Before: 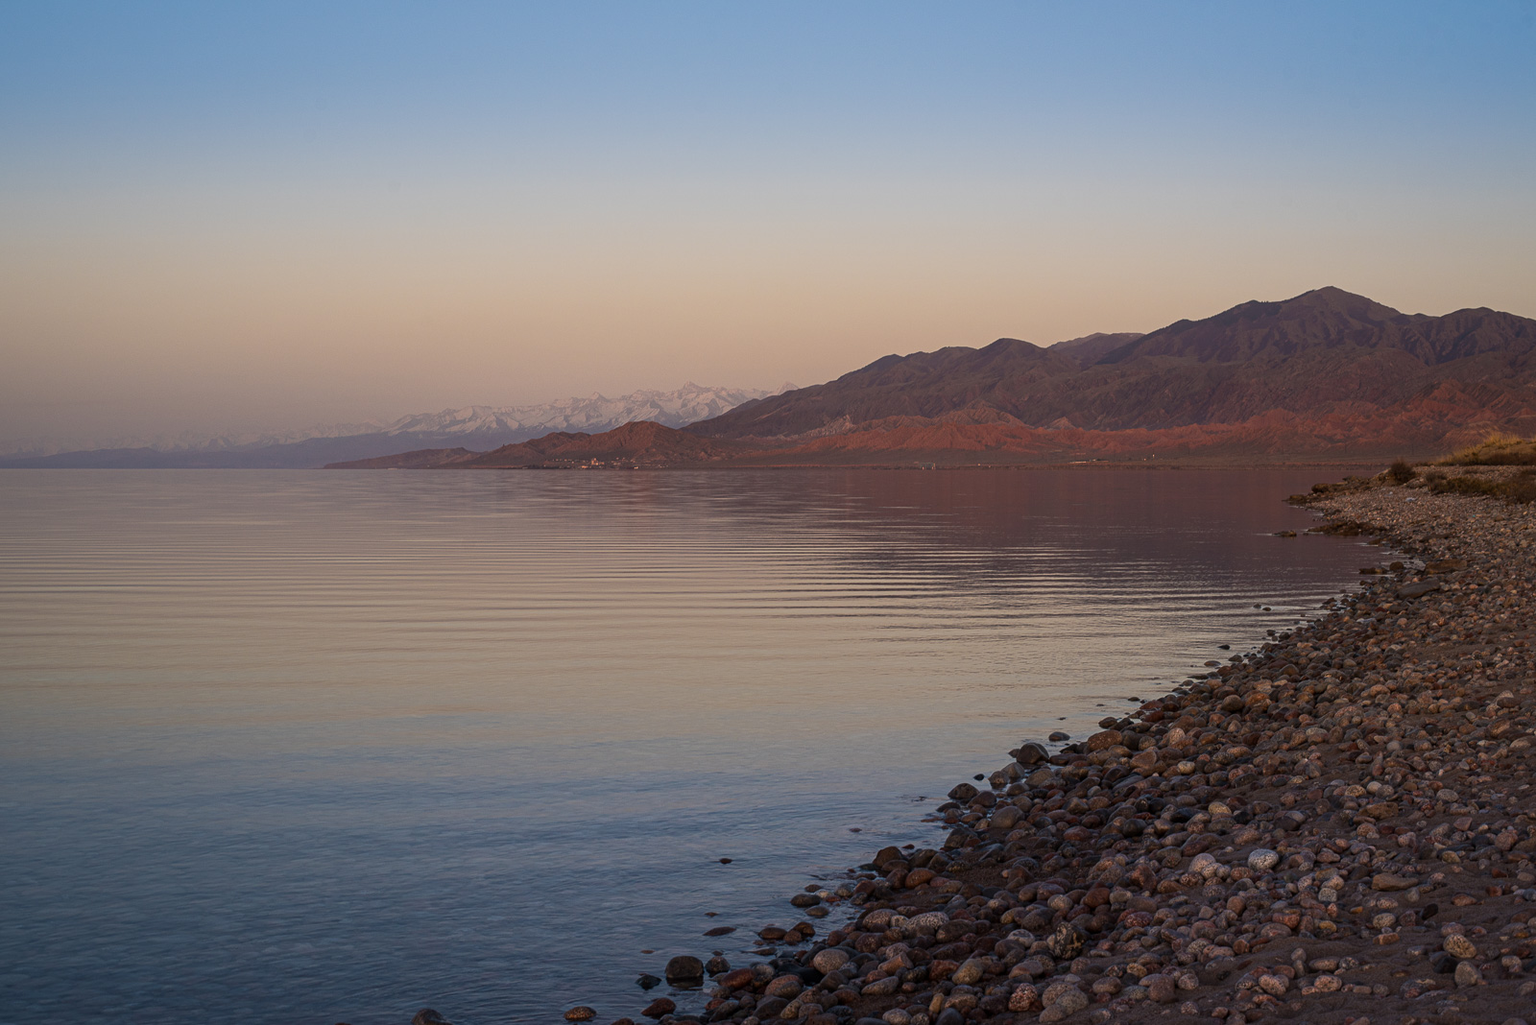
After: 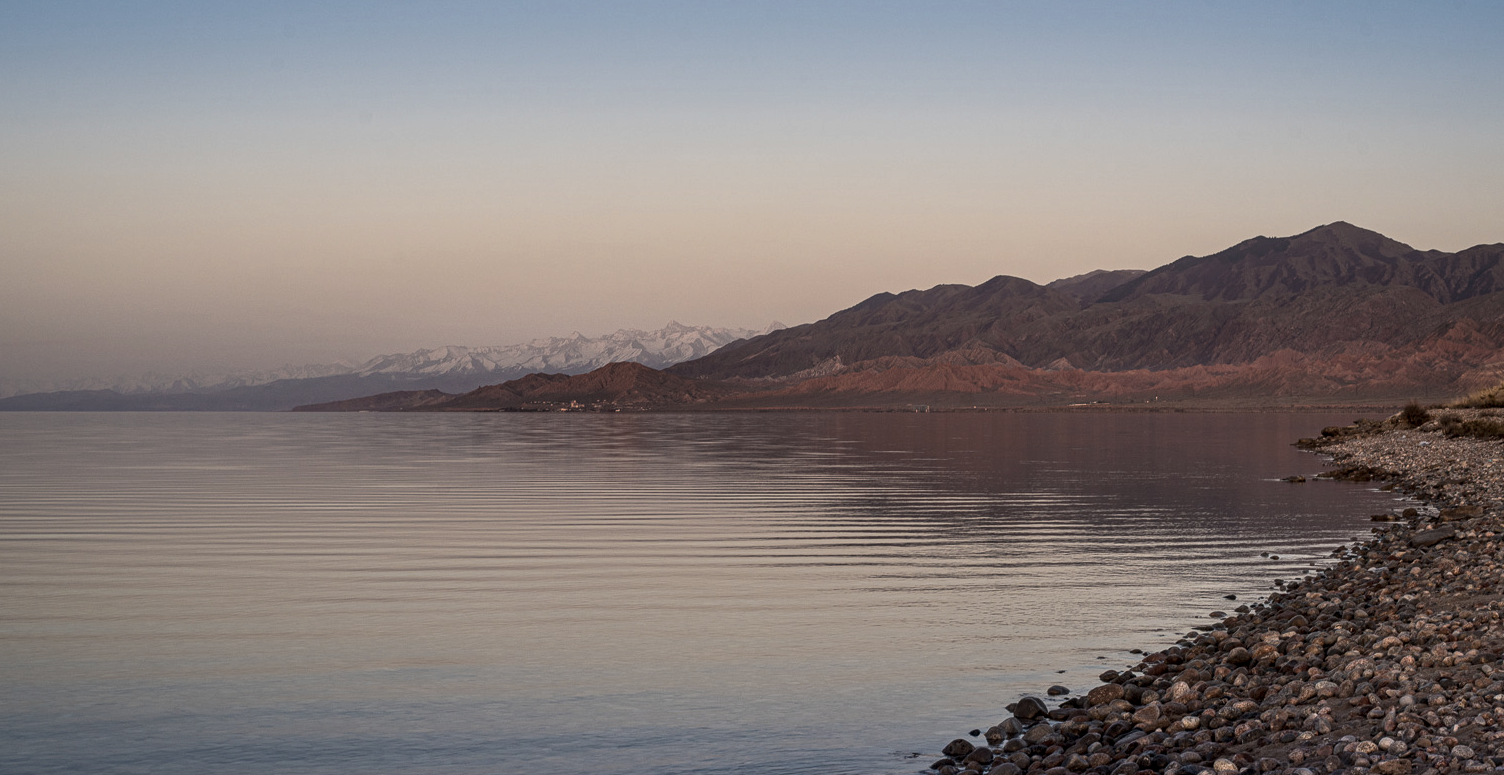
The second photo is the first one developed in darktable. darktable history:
crop: left 2.848%, top 7.251%, right 3.117%, bottom 20.153%
shadows and highlights: shadows 47.56, highlights -41.85, soften with gaussian
local contrast: detail 130%
contrast brightness saturation: contrast 0.104, saturation -0.287
